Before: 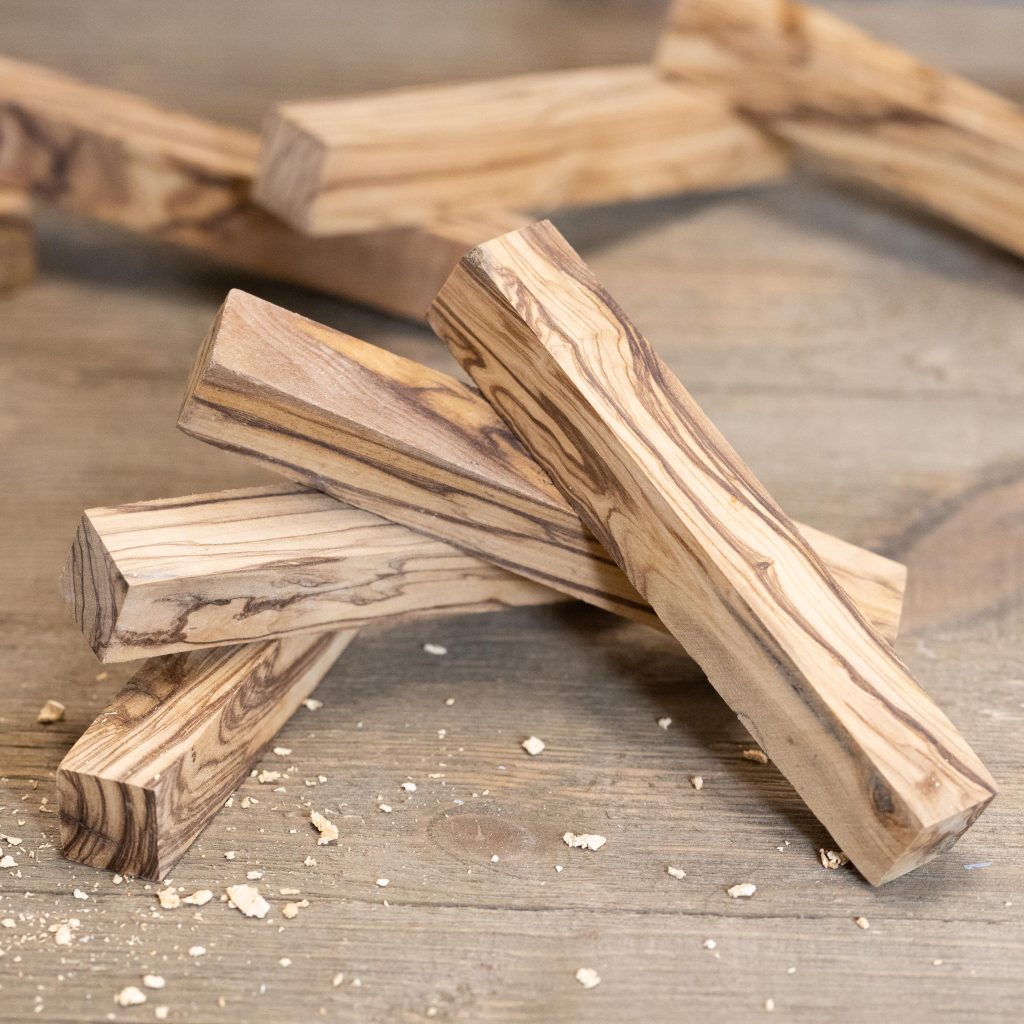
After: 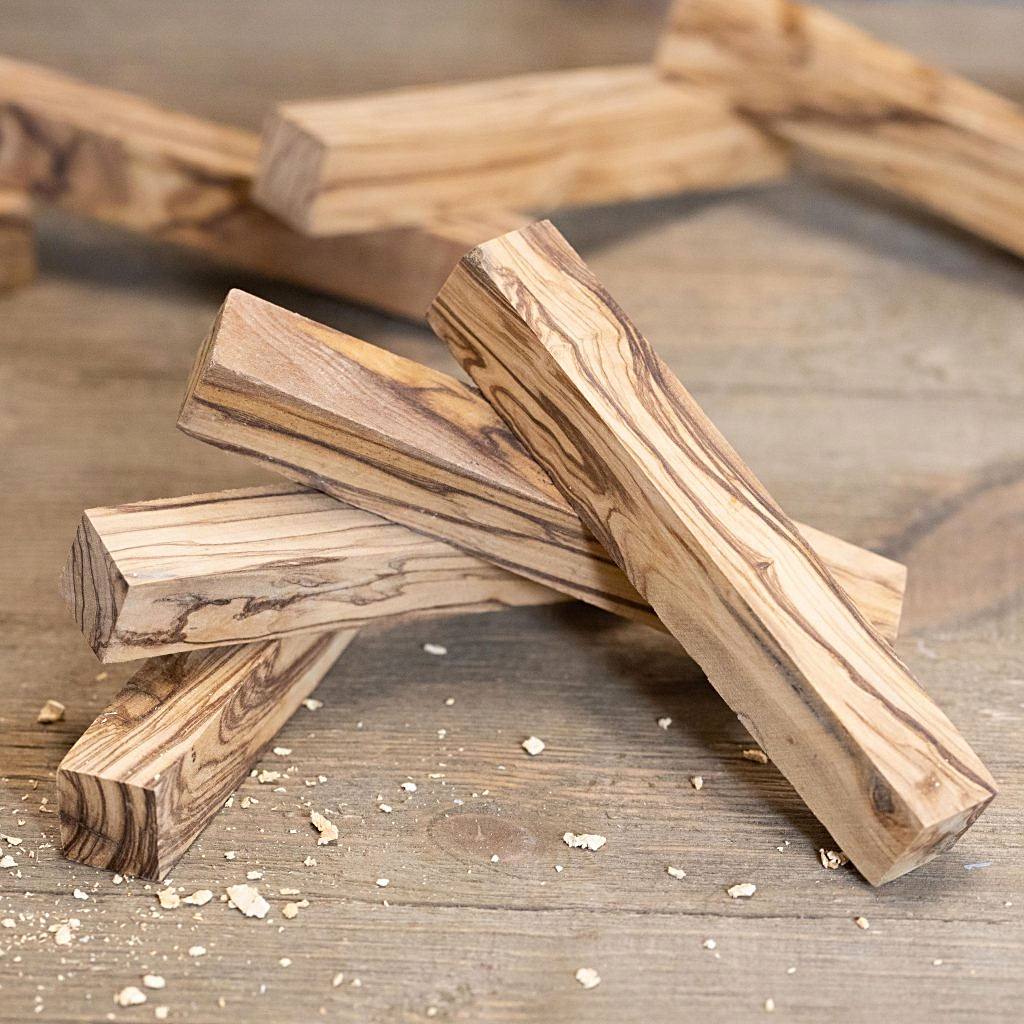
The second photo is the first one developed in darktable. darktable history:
contrast brightness saturation: contrast -0.011, brightness -0.01, saturation 0.041
sharpen: on, module defaults
